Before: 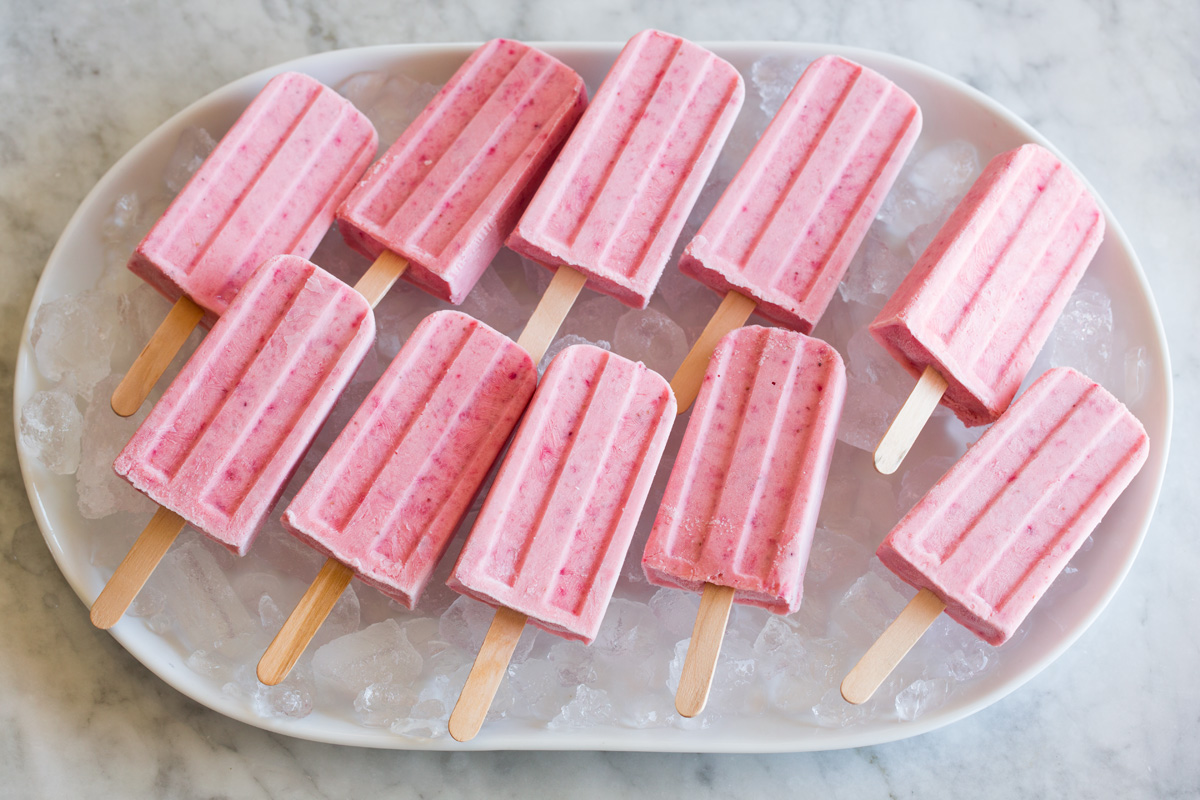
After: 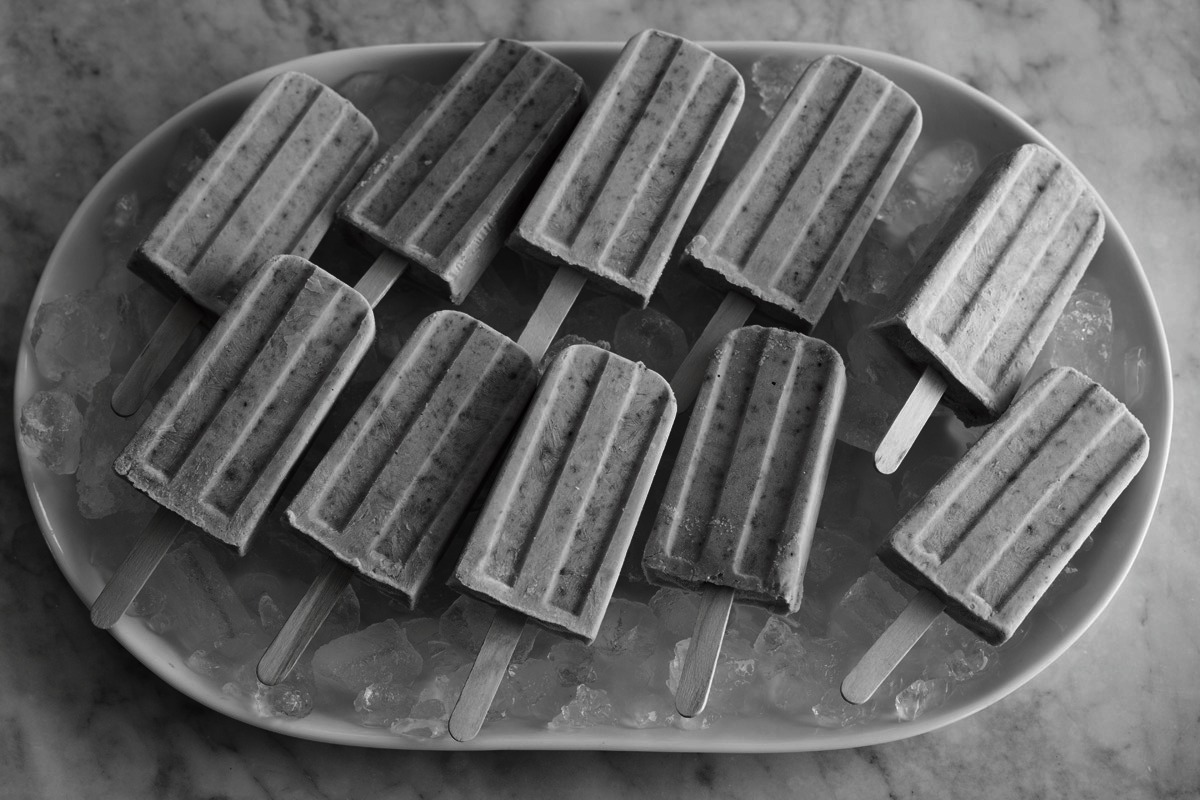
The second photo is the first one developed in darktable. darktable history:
contrast brightness saturation: contrast 0.016, brightness -0.98, saturation -0.987
